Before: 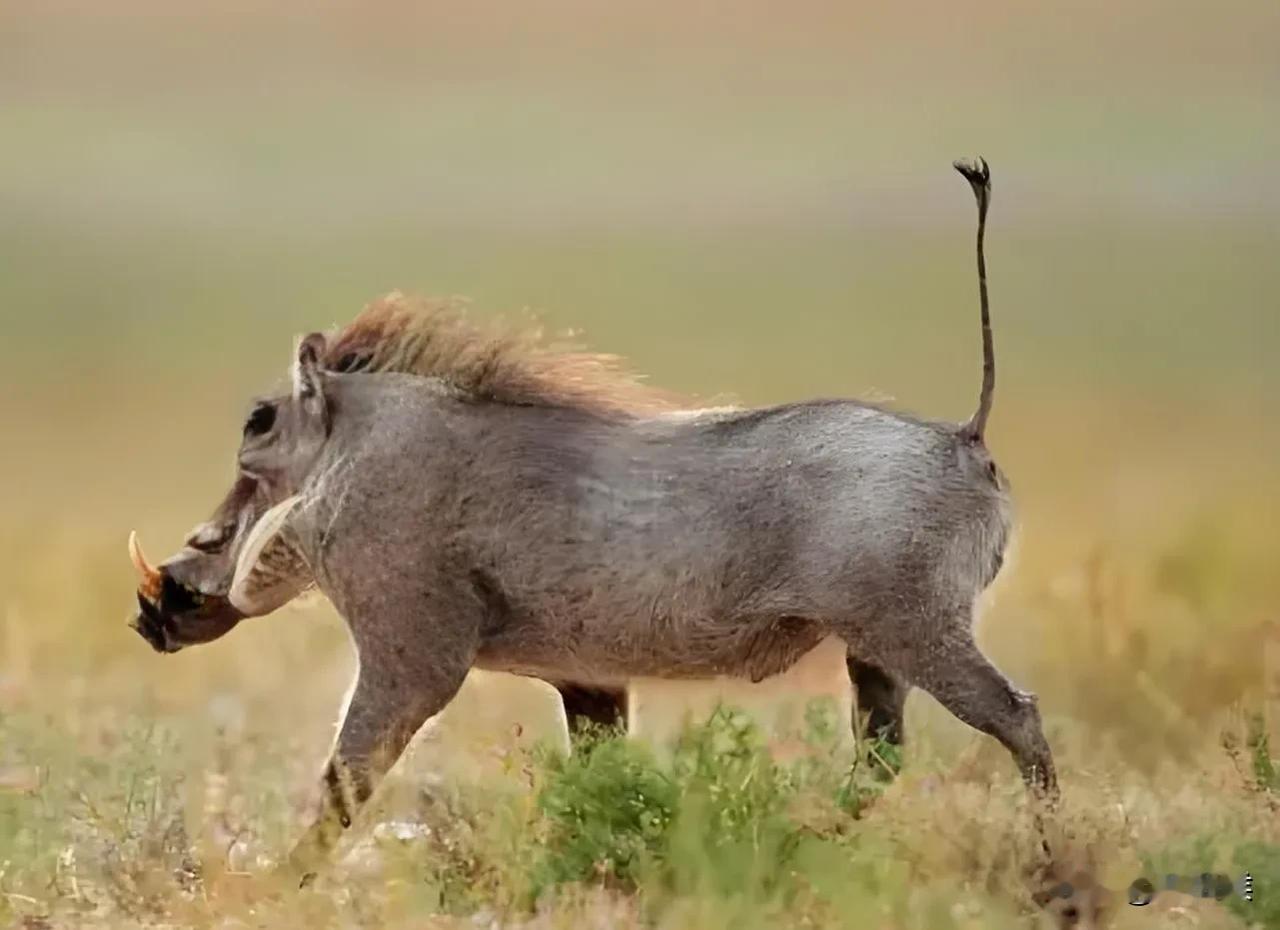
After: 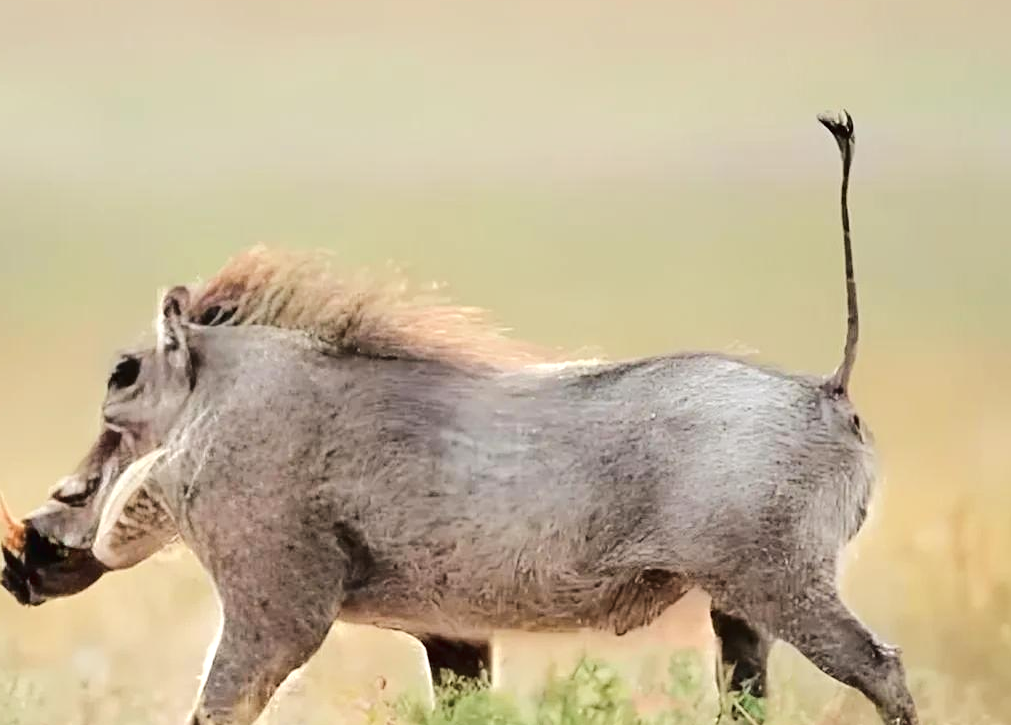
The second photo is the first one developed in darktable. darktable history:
sharpen: amount 0.215
exposure: black level correction 0, exposure 0.498 EV, compensate exposure bias true, compensate highlight preservation false
crop and rotate: left 10.626%, top 5.147%, right 10.366%, bottom 16.823%
contrast brightness saturation: contrast 0.058, brightness -0.007, saturation -0.218
tone curve: curves: ch0 [(0, 0) (0.003, 0.015) (0.011, 0.021) (0.025, 0.032) (0.044, 0.046) (0.069, 0.062) (0.1, 0.08) (0.136, 0.117) (0.177, 0.165) (0.224, 0.221) (0.277, 0.298) (0.335, 0.385) (0.399, 0.469) (0.468, 0.558) (0.543, 0.637) (0.623, 0.708) (0.709, 0.771) (0.801, 0.84) (0.898, 0.907) (1, 1)], color space Lab, linked channels, preserve colors none
